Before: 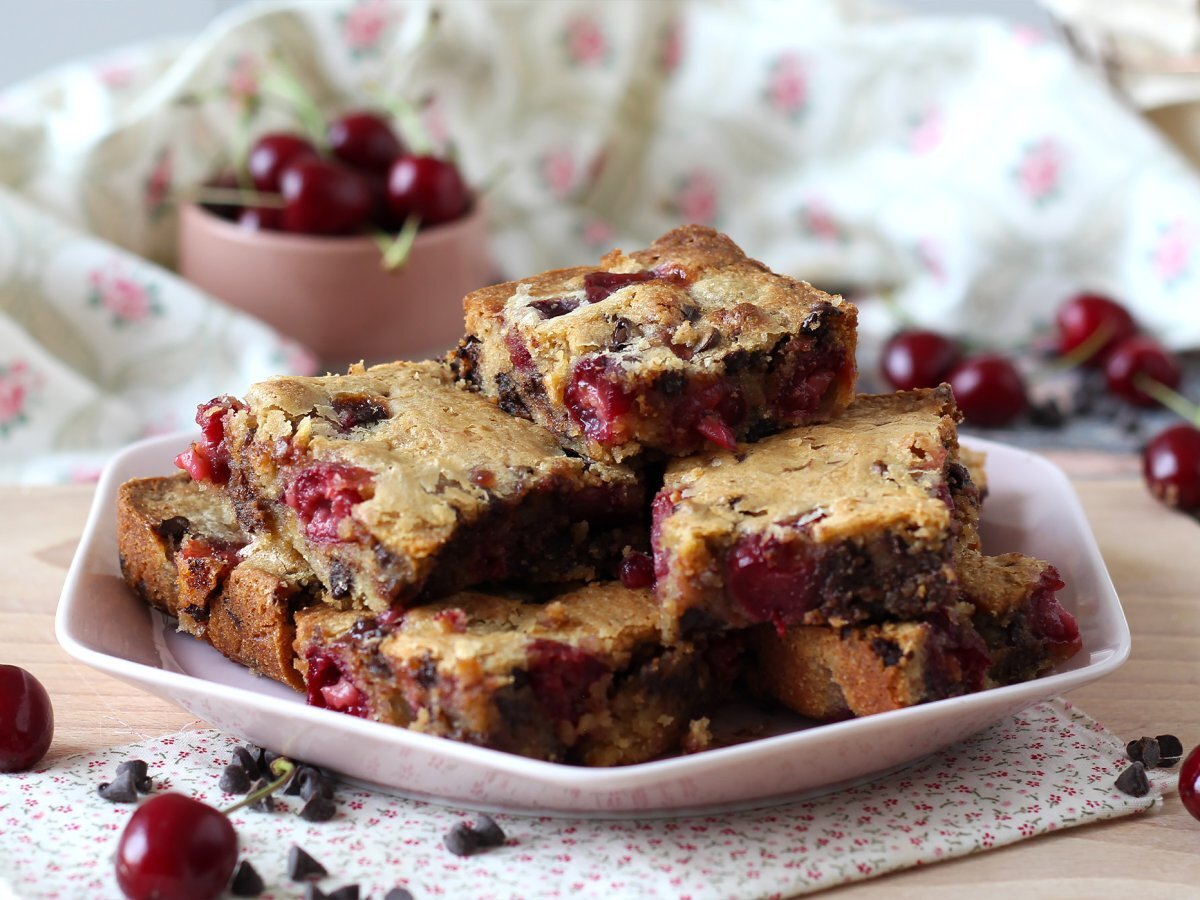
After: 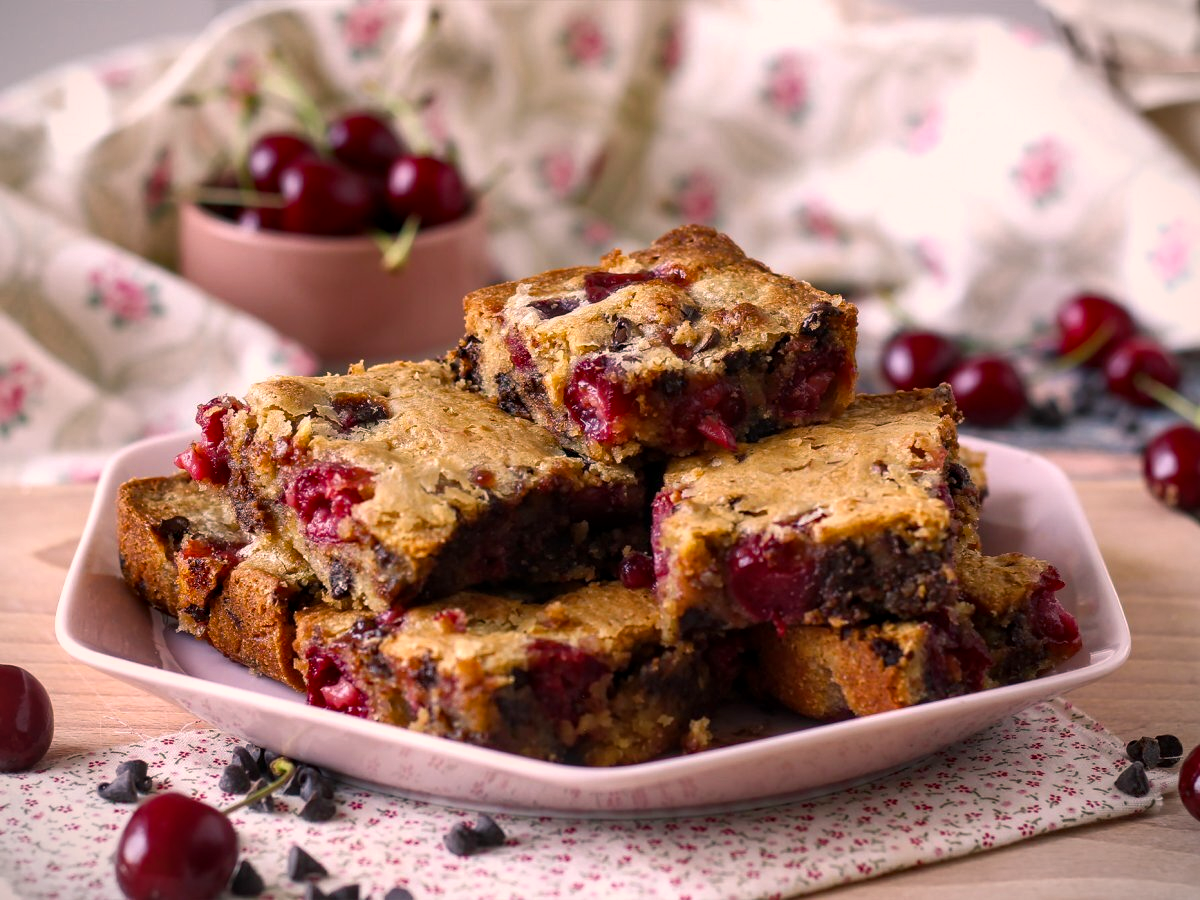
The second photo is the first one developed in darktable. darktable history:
shadows and highlights: radius 336.15, shadows 28.54, soften with gaussian
local contrast: on, module defaults
vignetting: fall-off start 97.22%, width/height ratio 1.183
color balance rgb: highlights gain › chroma 4.567%, highlights gain › hue 31.71°, linear chroma grading › global chroma 15.306%, perceptual saturation grading › global saturation 1.022%, perceptual saturation grading › highlights -2.114%, perceptual saturation grading › mid-tones 4.032%, perceptual saturation grading › shadows 7.761%
